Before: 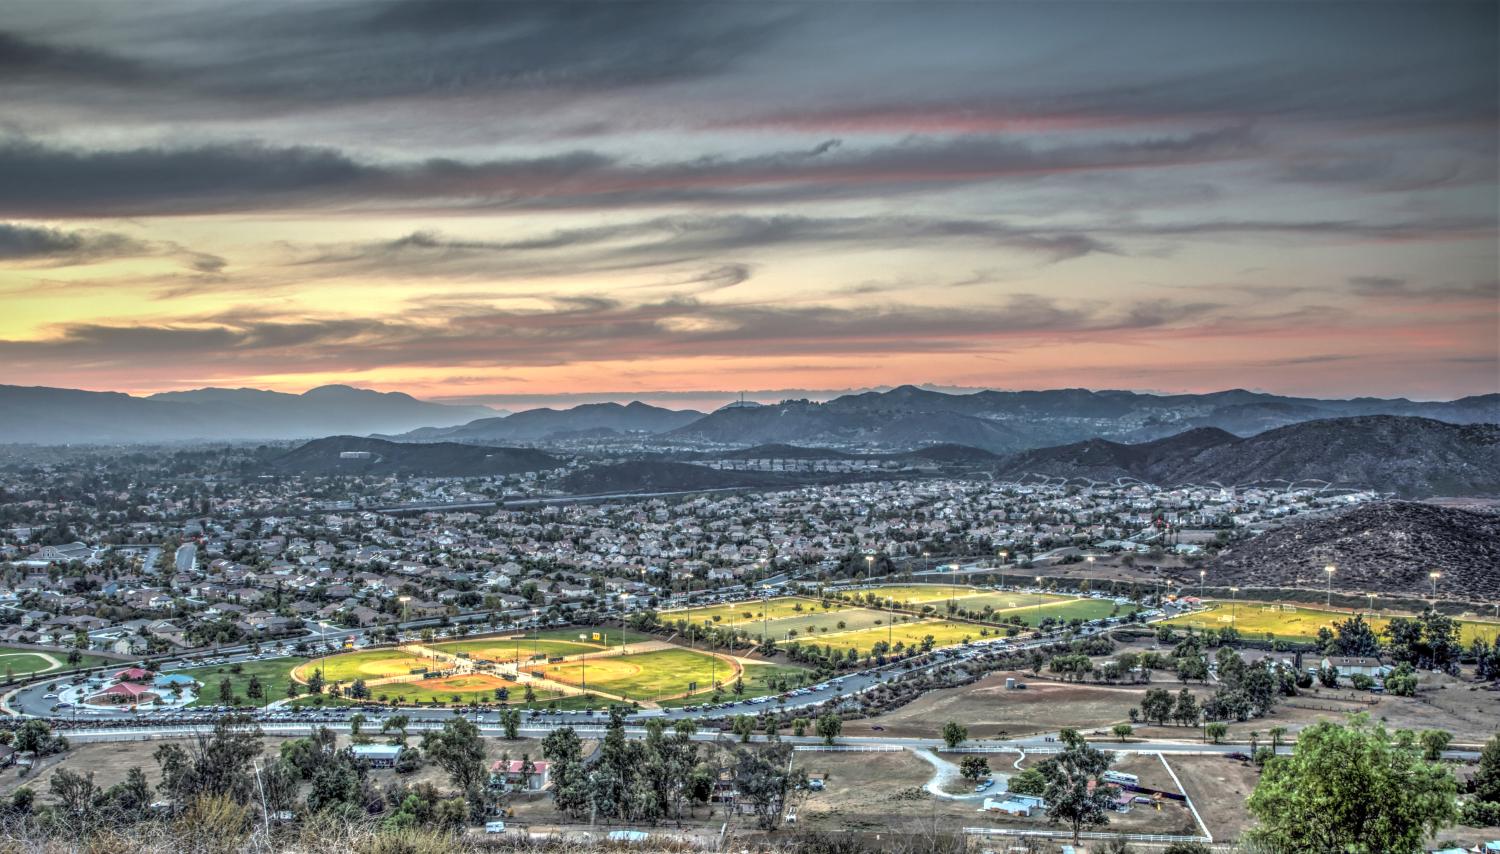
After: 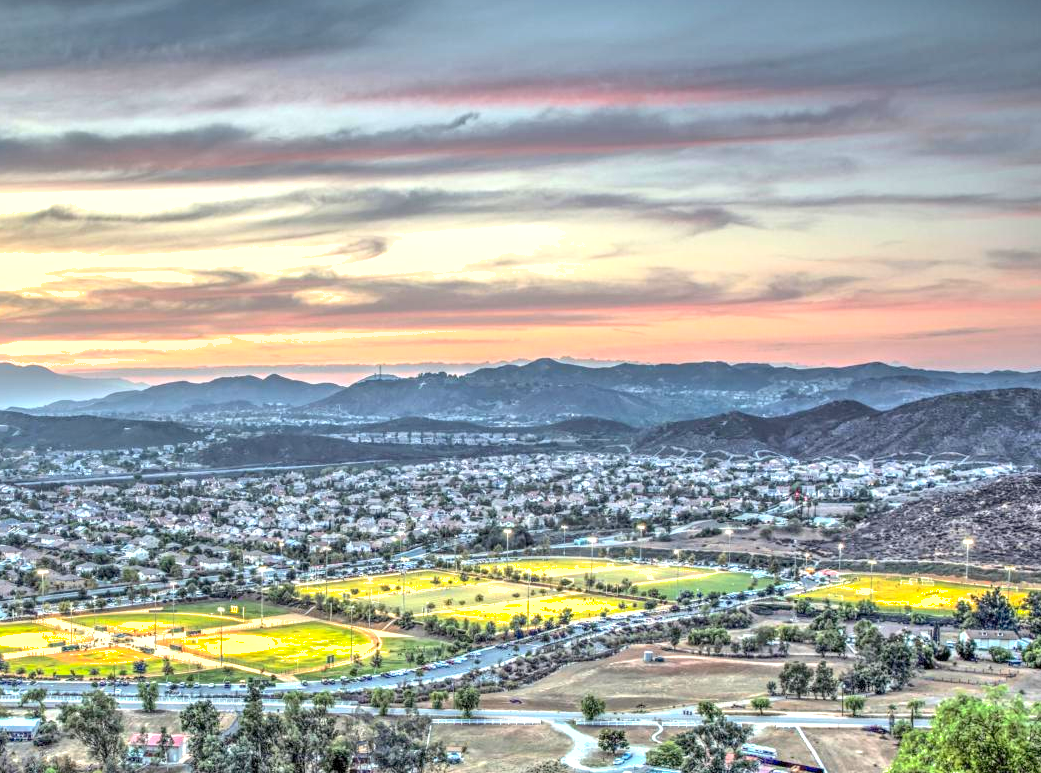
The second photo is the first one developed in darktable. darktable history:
local contrast: highlights 102%, shadows 100%, detail 119%, midtone range 0.2
shadows and highlights: on, module defaults
exposure: exposure 0.658 EV, compensate exposure bias true, compensate highlight preservation false
tone curve: color space Lab, independent channels, preserve colors none
contrast brightness saturation: contrast 0.199, brightness 0.161, saturation 0.222
crop and rotate: left 24.164%, top 3.362%, right 6.409%, bottom 6.104%
